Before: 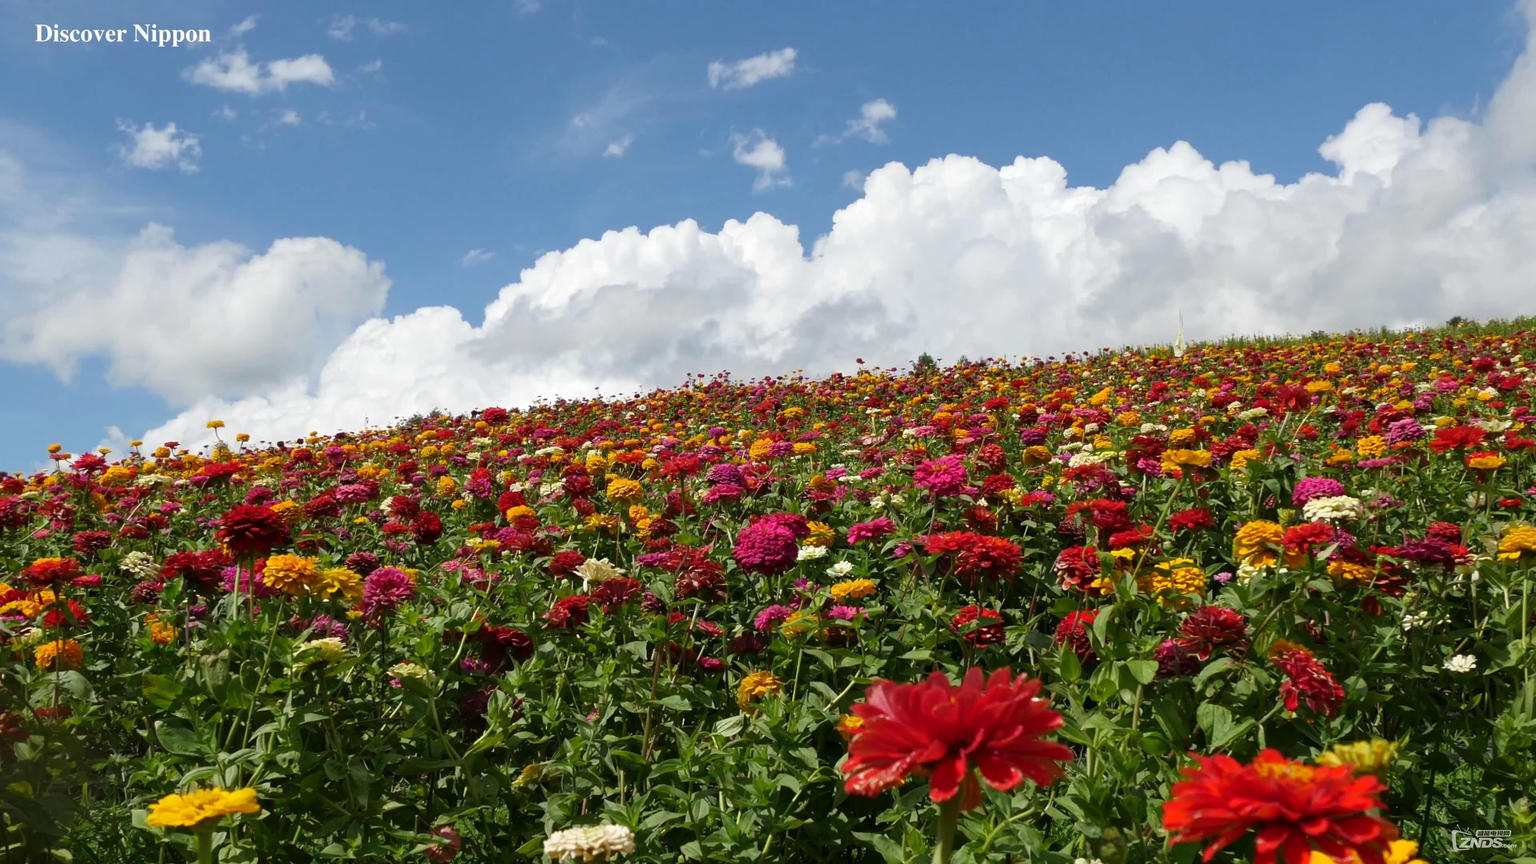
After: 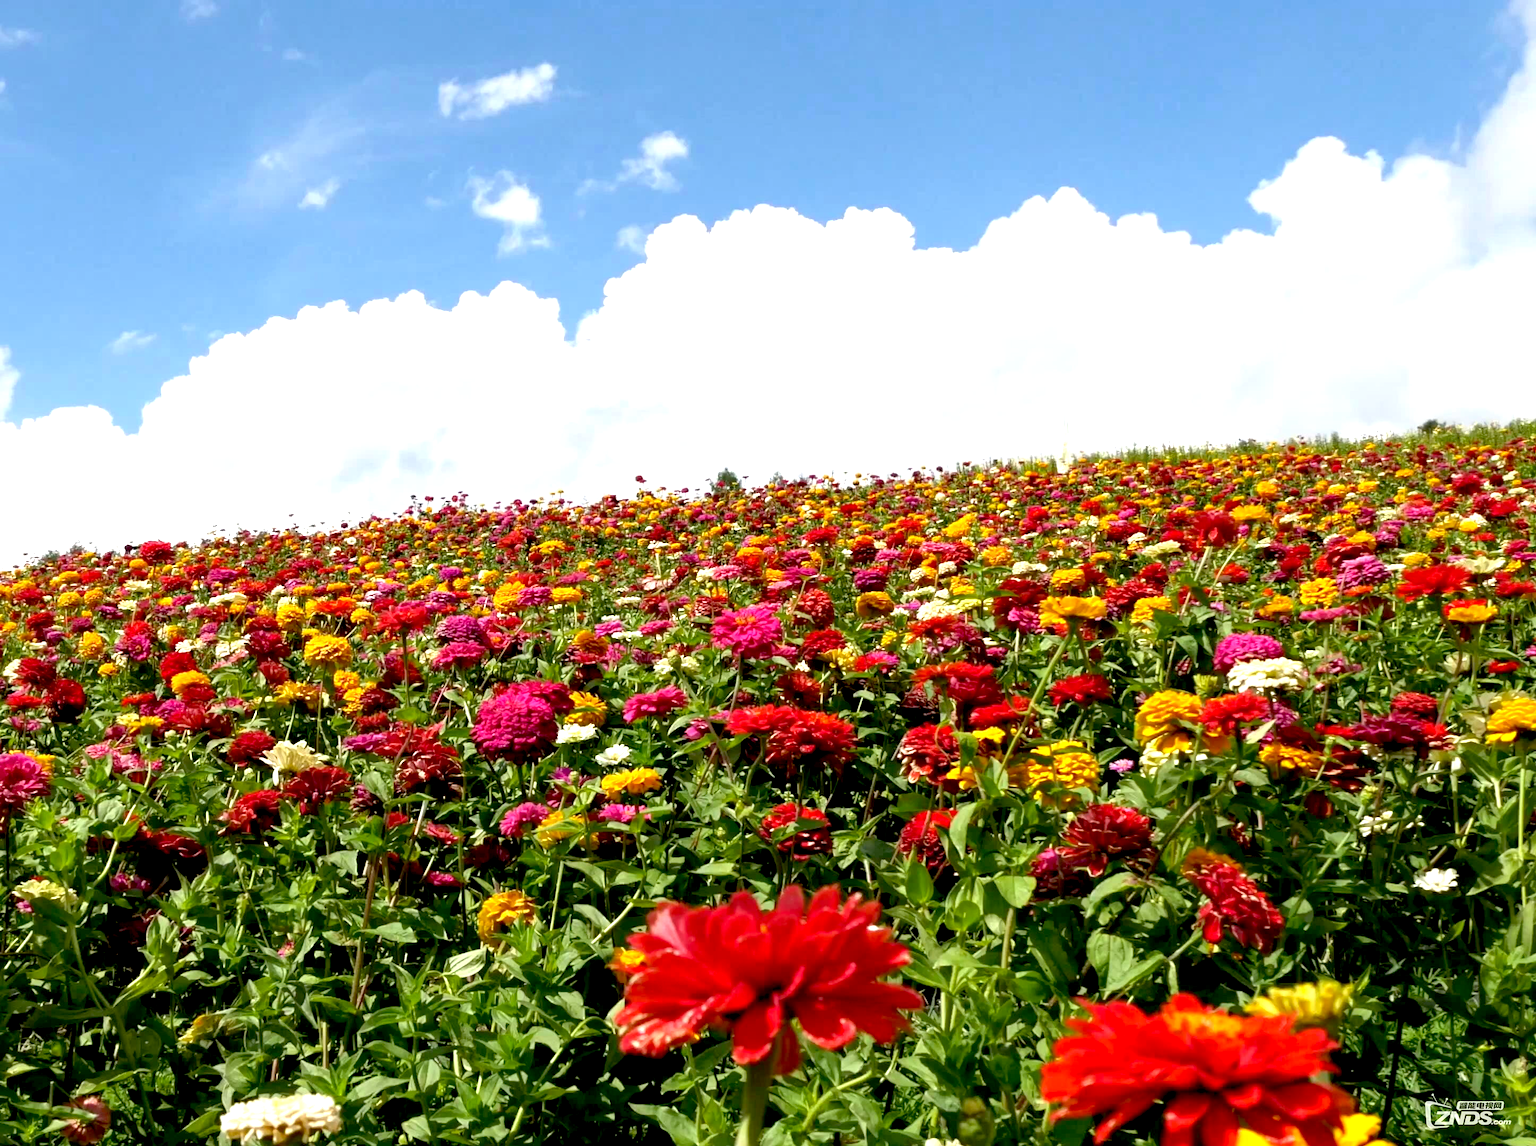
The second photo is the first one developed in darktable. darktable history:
exposure: black level correction 0.01, exposure 1 EV, compensate highlight preservation false
crop and rotate: left 24.6%
